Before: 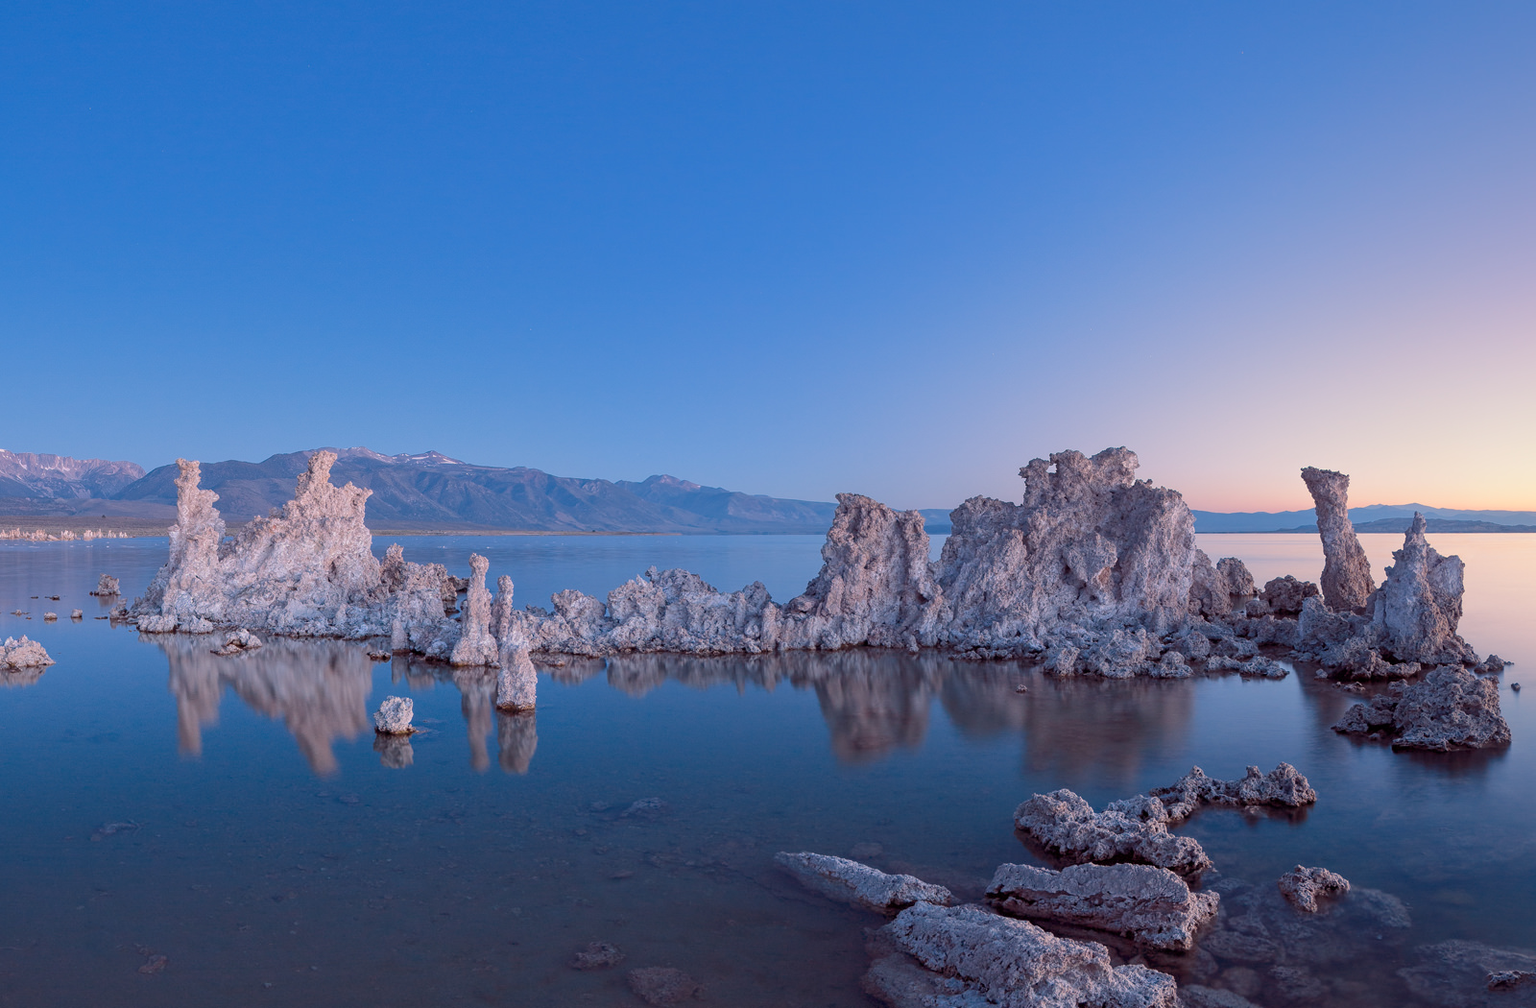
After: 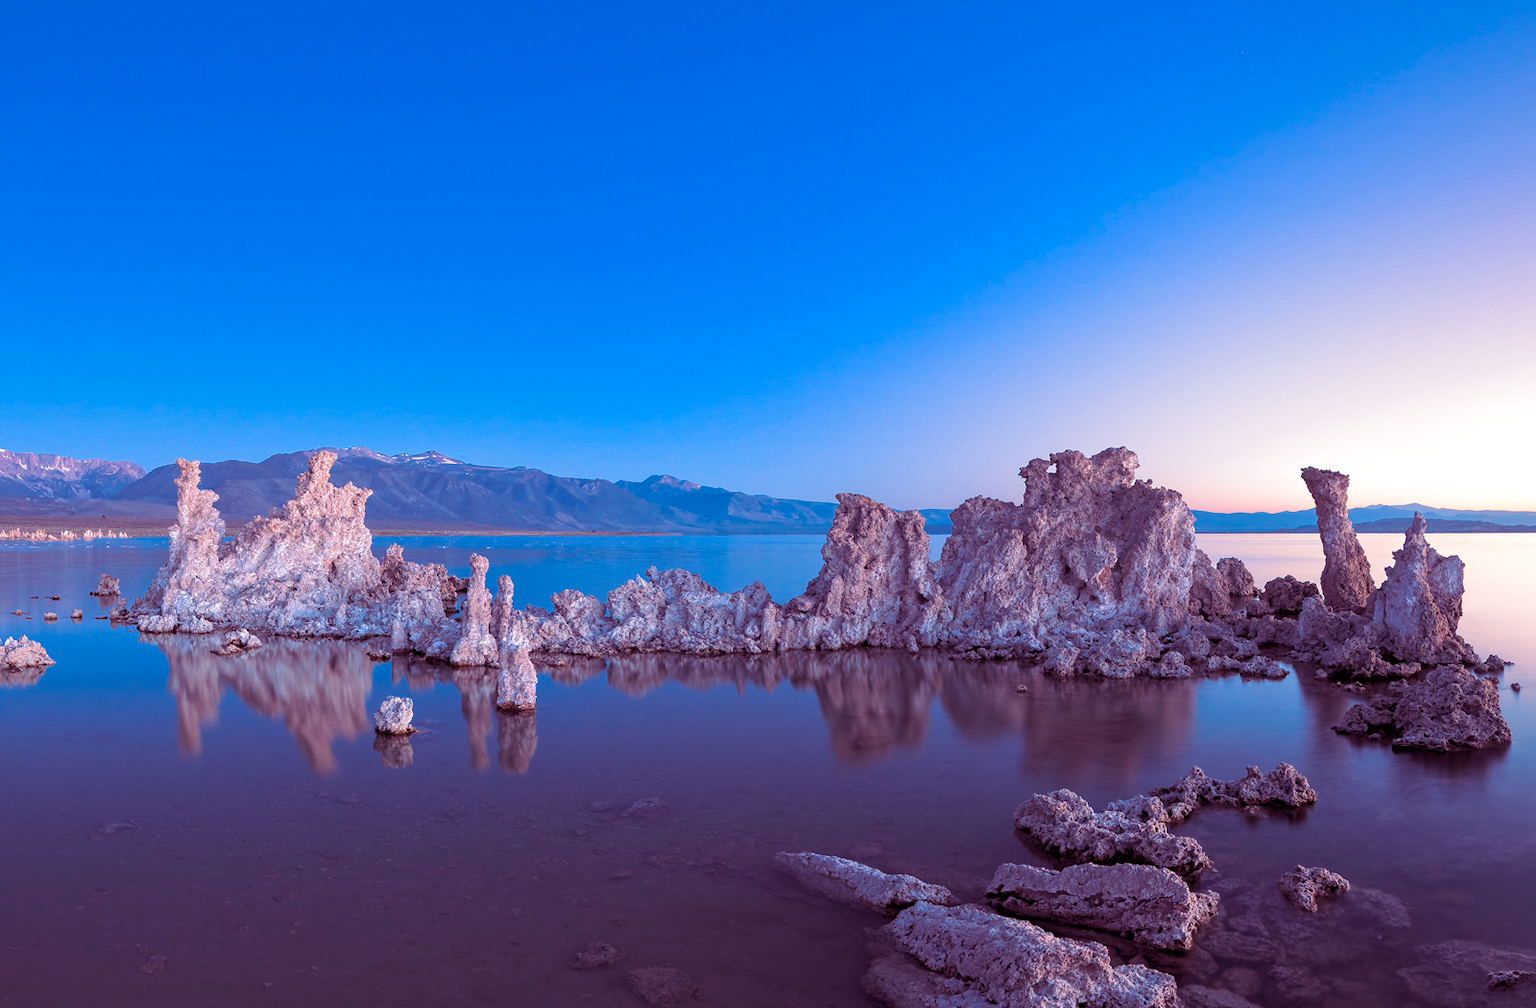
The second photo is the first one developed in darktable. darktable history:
color balance rgb: linear chroma grading › global chroma 9%, perceptual saturation grading › global saturation 36%, perceptual saturation grading › shadows 35%, perceptual brilliance grading › global brilliance 15%, perceptual brilliance grading › shadows -35%, global vibrance 15%
split-toning: shadows › hue 316.8°, shadows › saturation 0.47, highlights › hue 201.6°, highlights › saturation 0, balance -41.97, compress 28.01%
